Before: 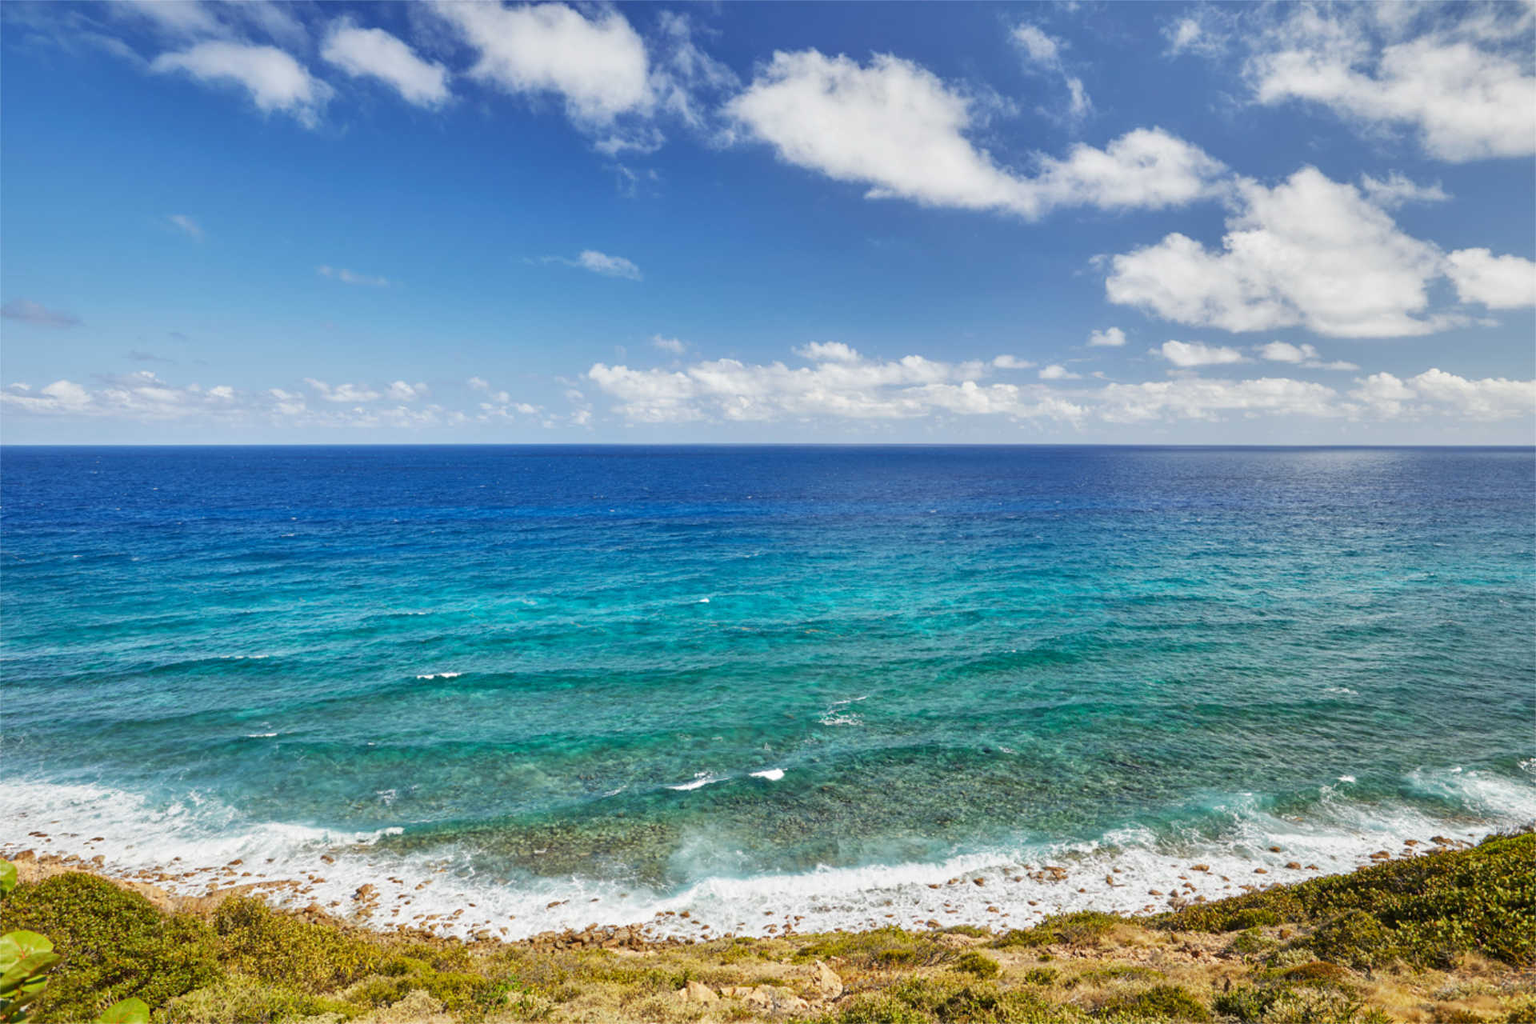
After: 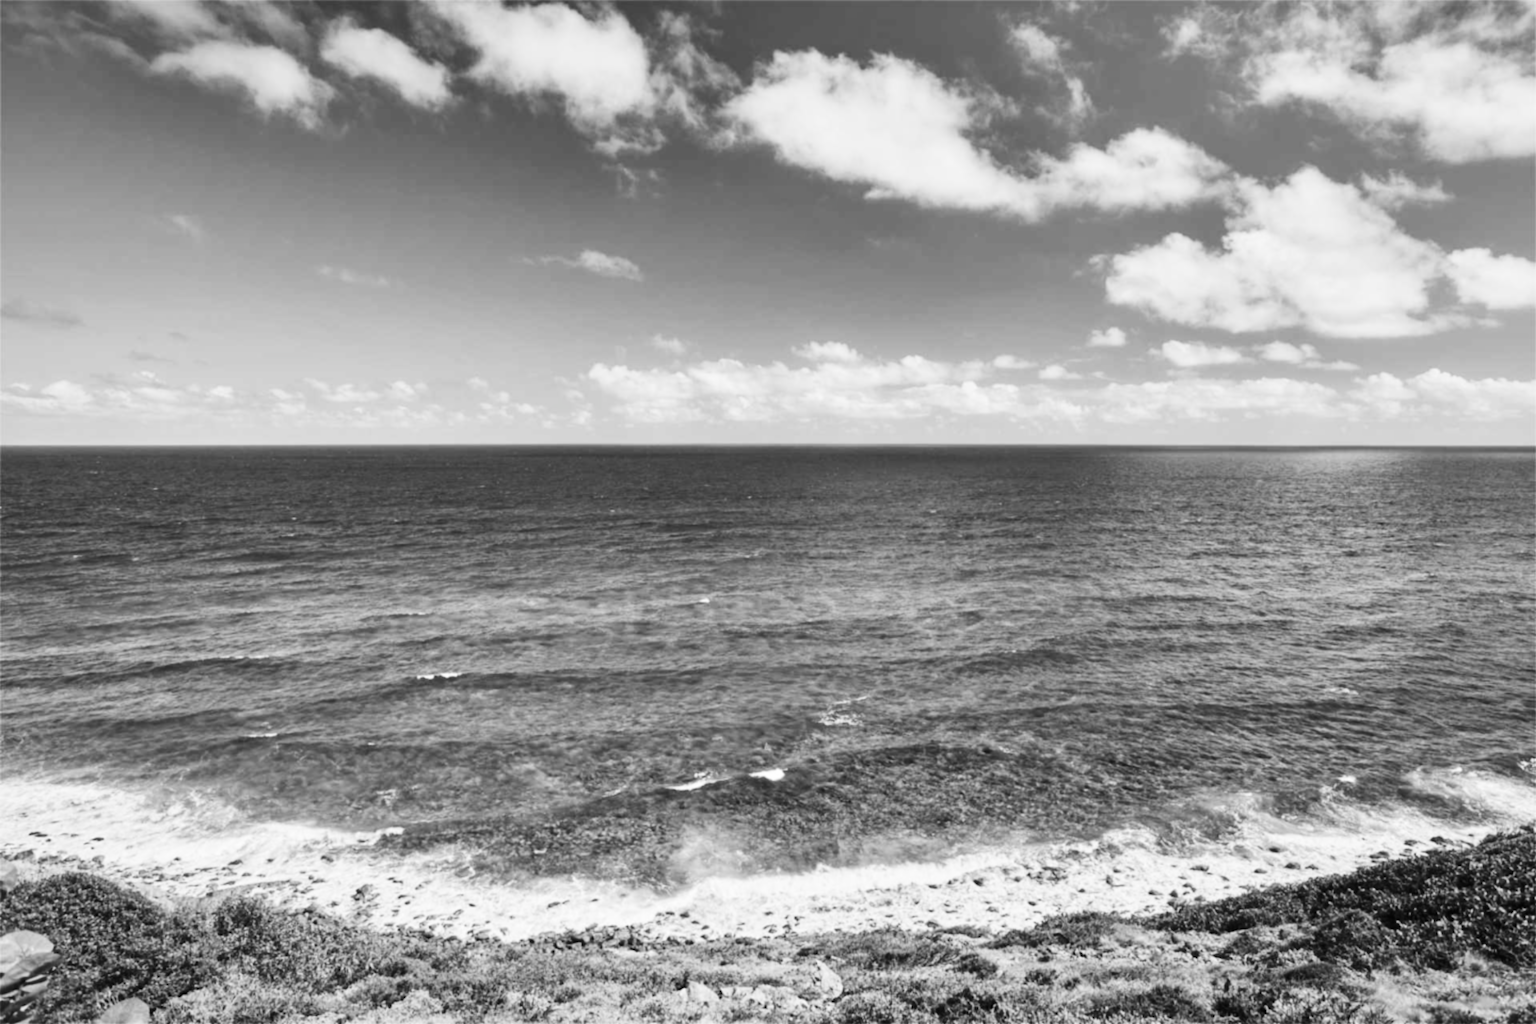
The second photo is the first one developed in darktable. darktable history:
color balance rgb: linear chroma grading › global chroma 10%, perceptual saturation grading › global saturation 30%, global vibrance 10%
lowpass: radius 0.76, contrast 1.56, saturation 0, unbound 0
